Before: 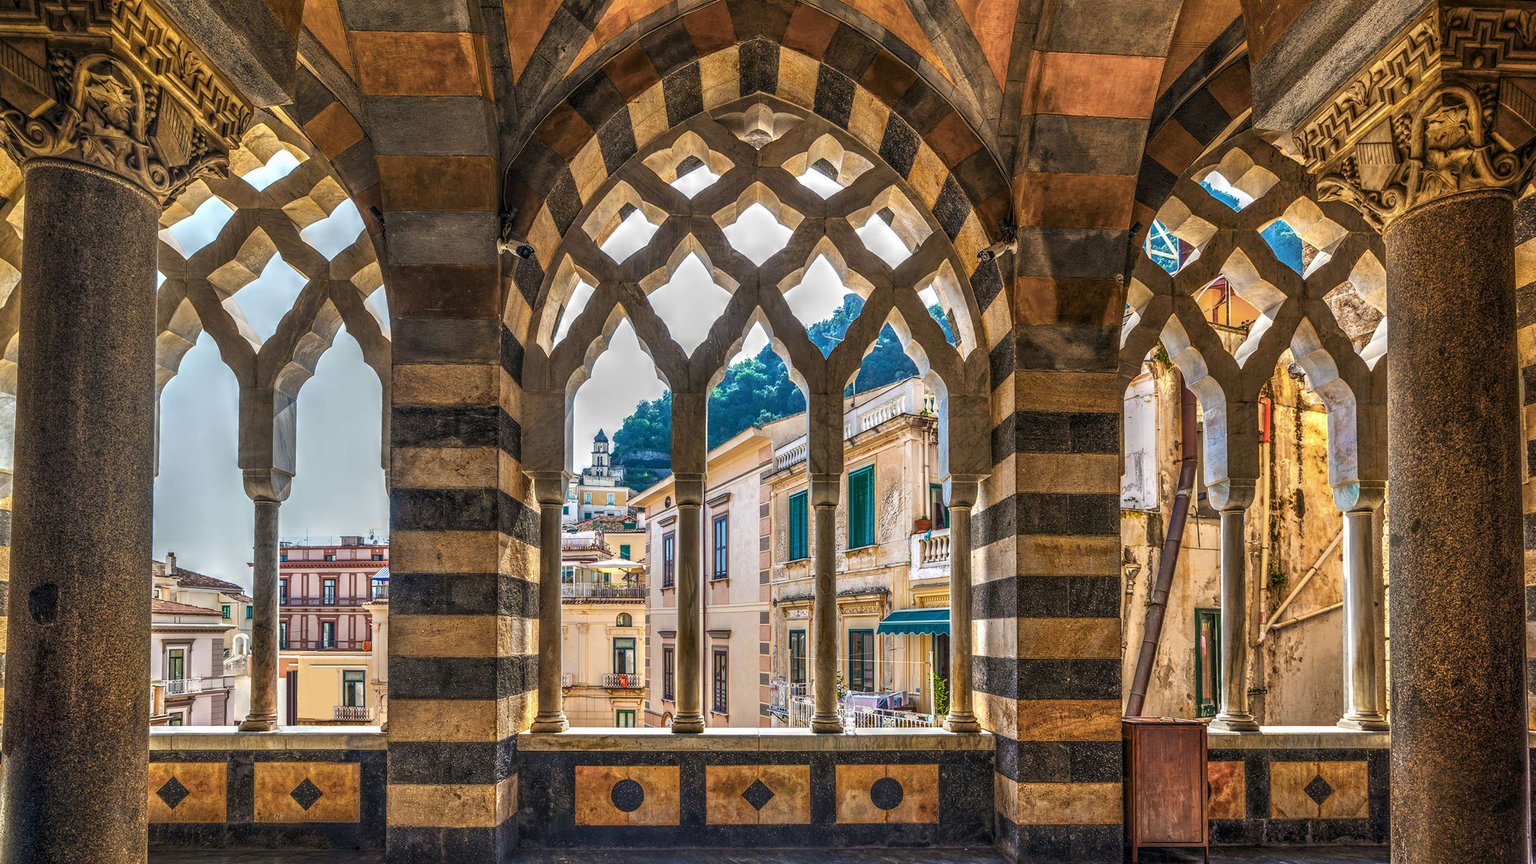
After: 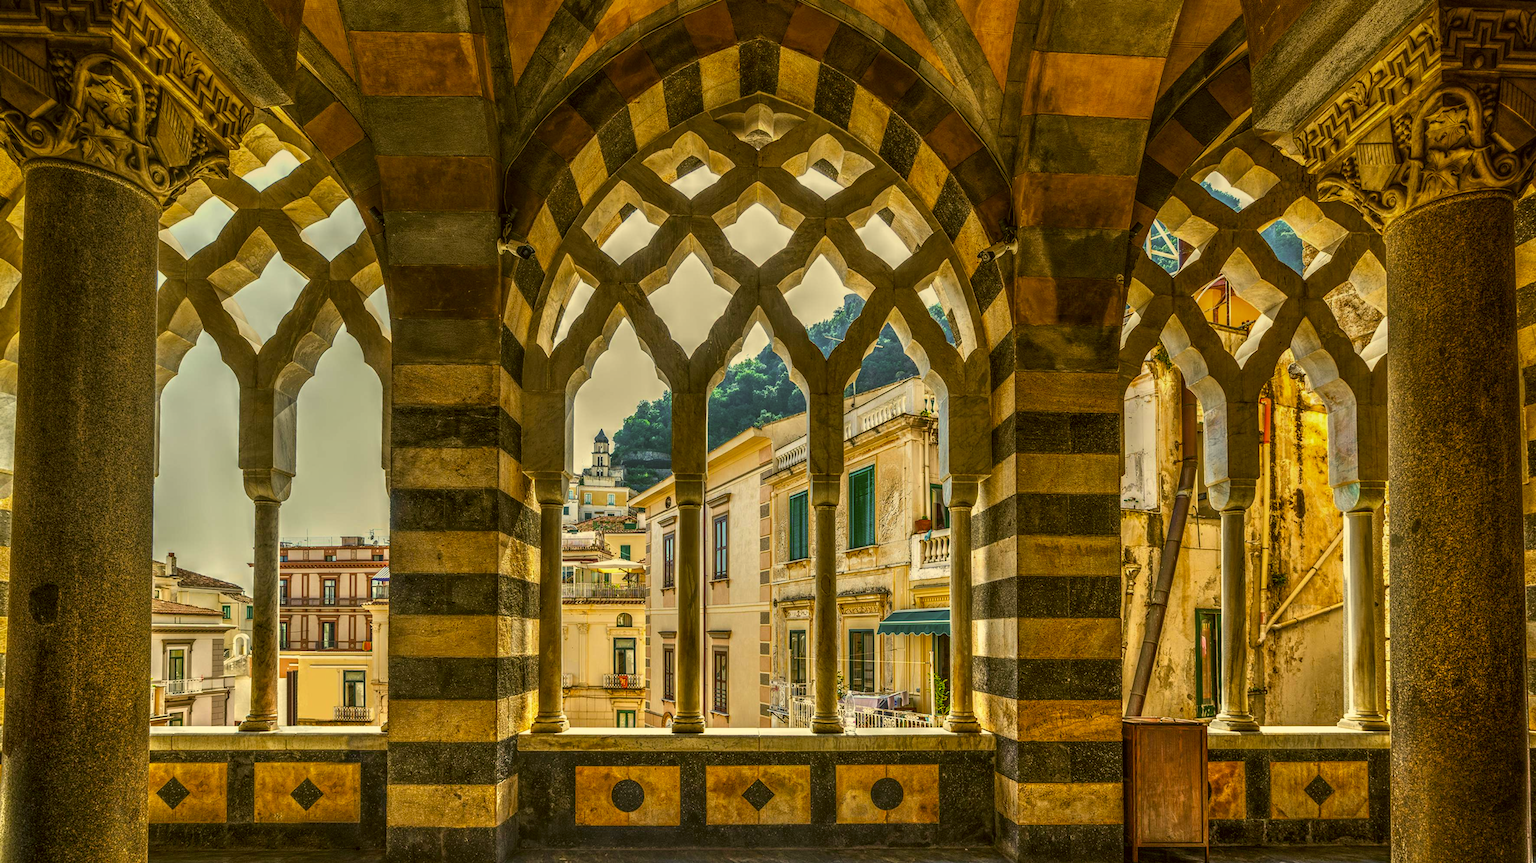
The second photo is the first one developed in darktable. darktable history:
color correction: highlights a* 0.162, highlights b* 29.53, shadows a* -0.162, shadows b* 21.09
graduated density: on, module defaults
